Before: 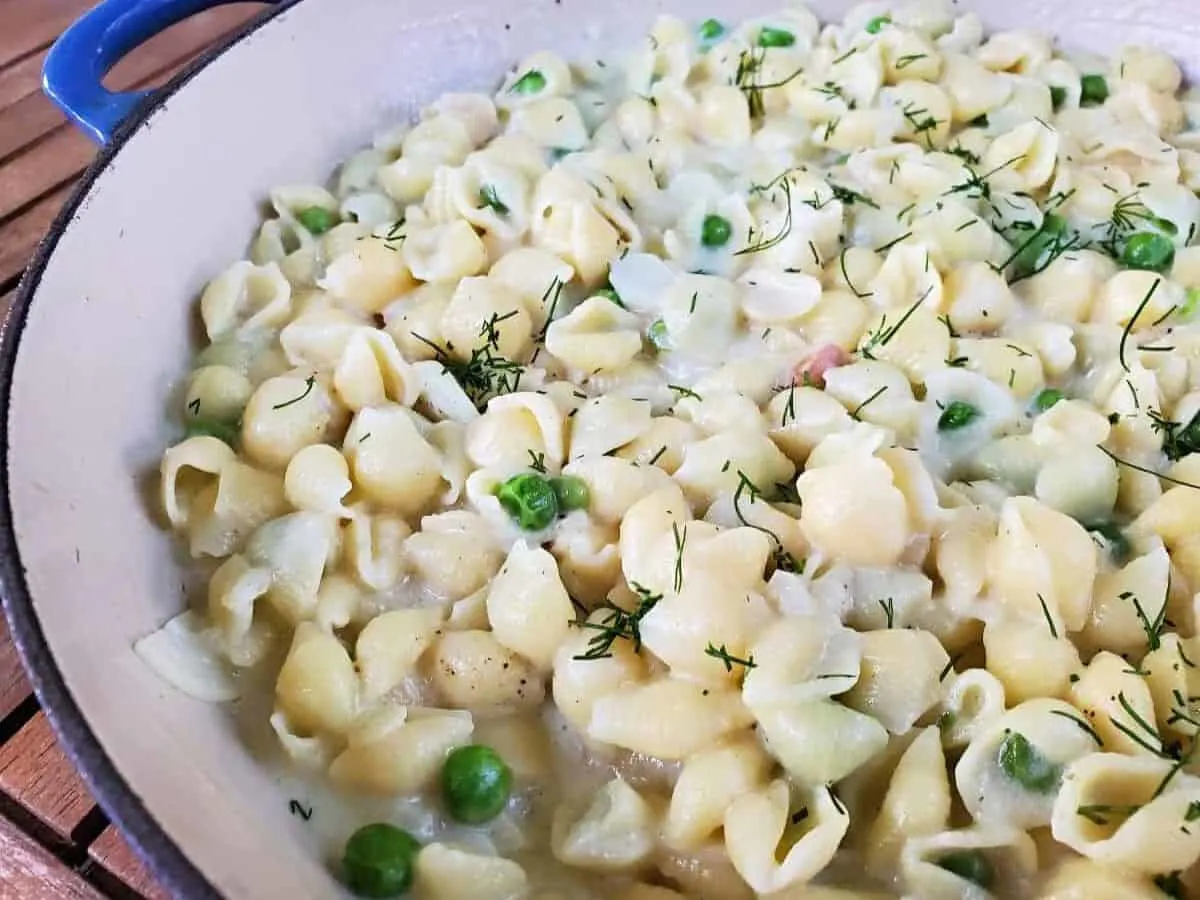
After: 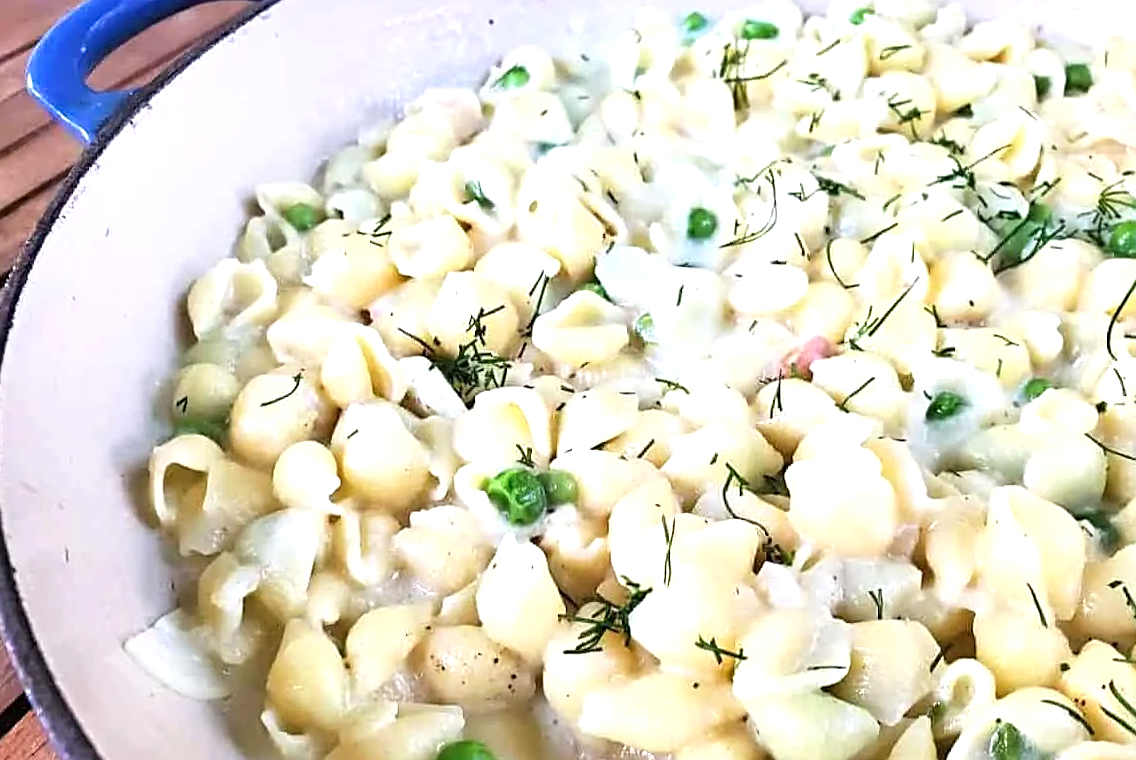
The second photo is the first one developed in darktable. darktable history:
sharpen: on, module defaults
exposure: exposure 0.638 EV, compensate exposure bias true, compensate highlight preservation false
crop and rotate: angle 0.599°, left 0.401%, right 3.536%, bottom 14.276%
